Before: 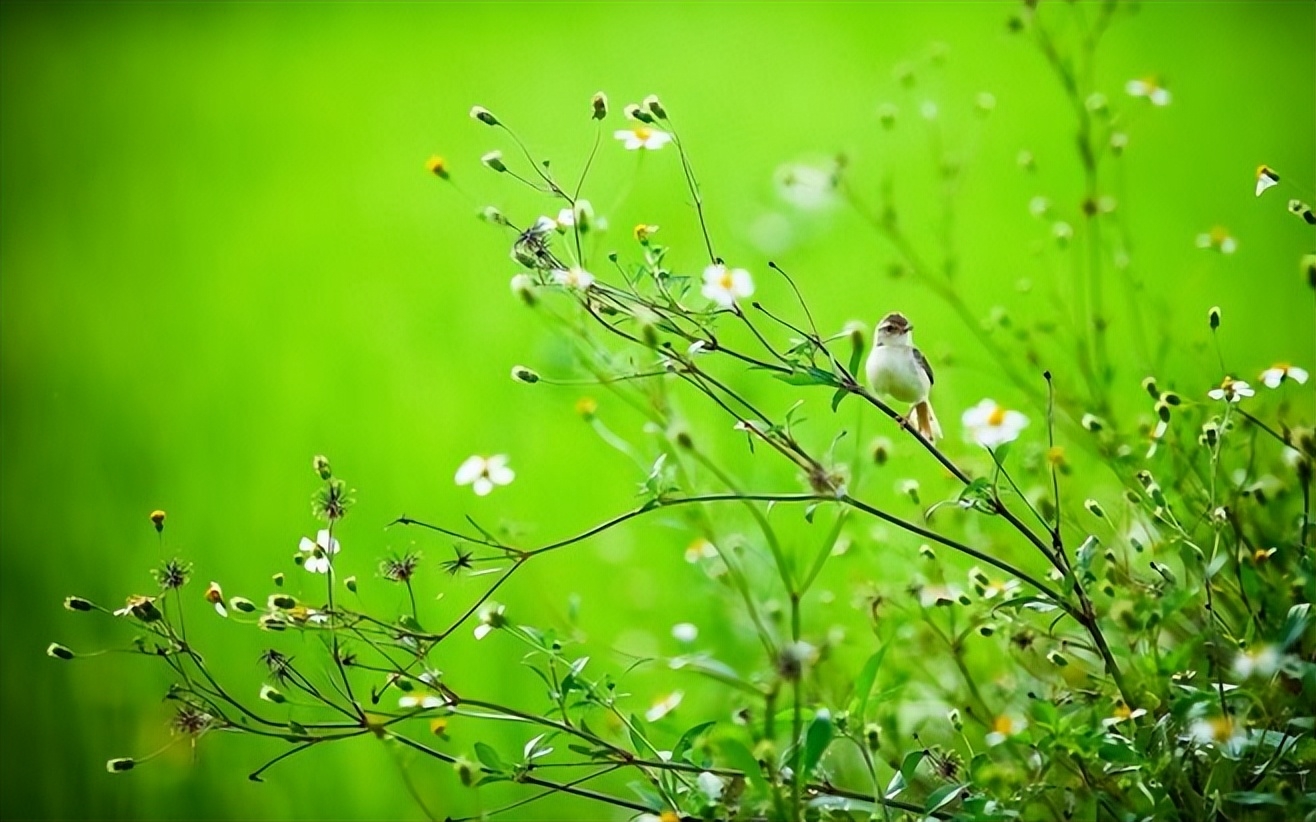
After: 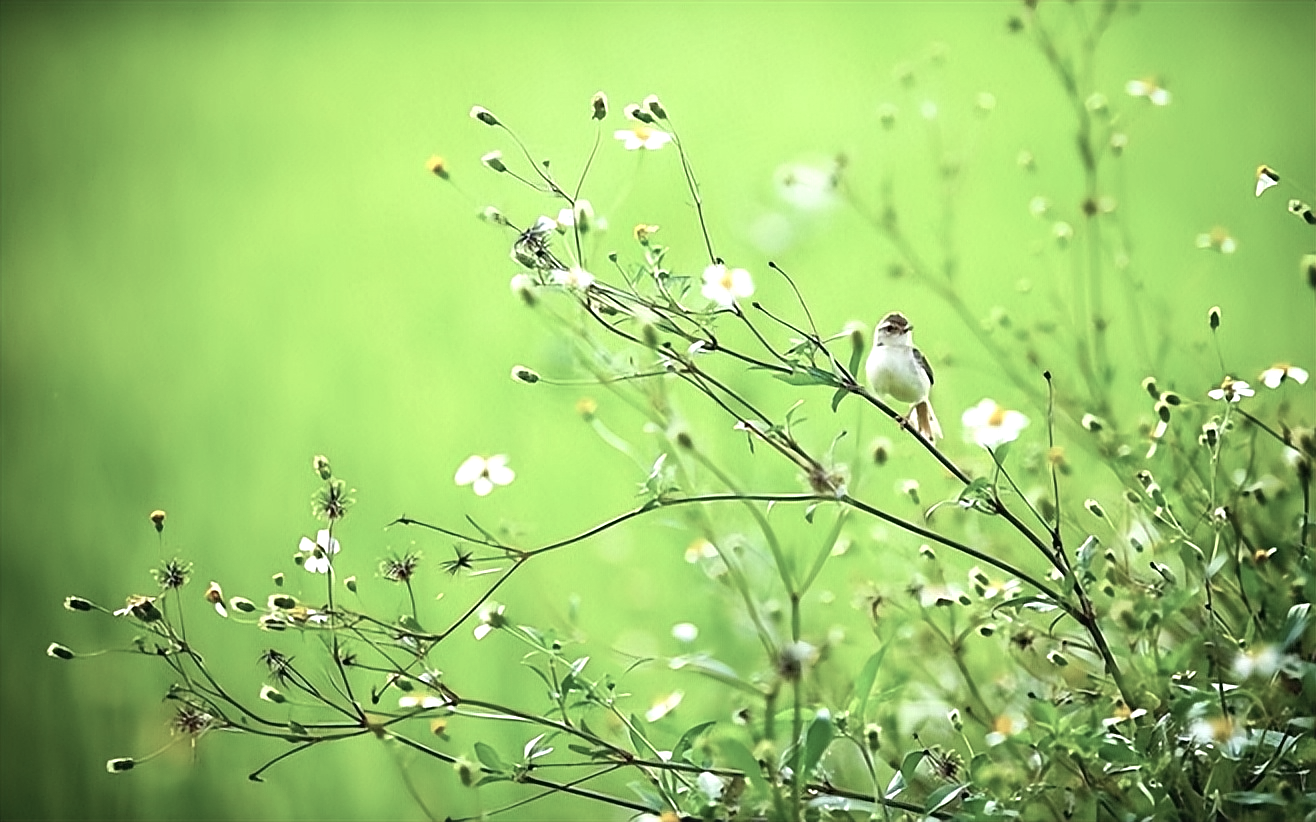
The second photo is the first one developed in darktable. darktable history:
contrast brightness saturation: contrast -0.05, saturation -0.41
exposure: black level correction 0.001, exposure 0.5 EV, compensate exposure bias true, compensate highlight preservation false
sharpen: amount 0.478
